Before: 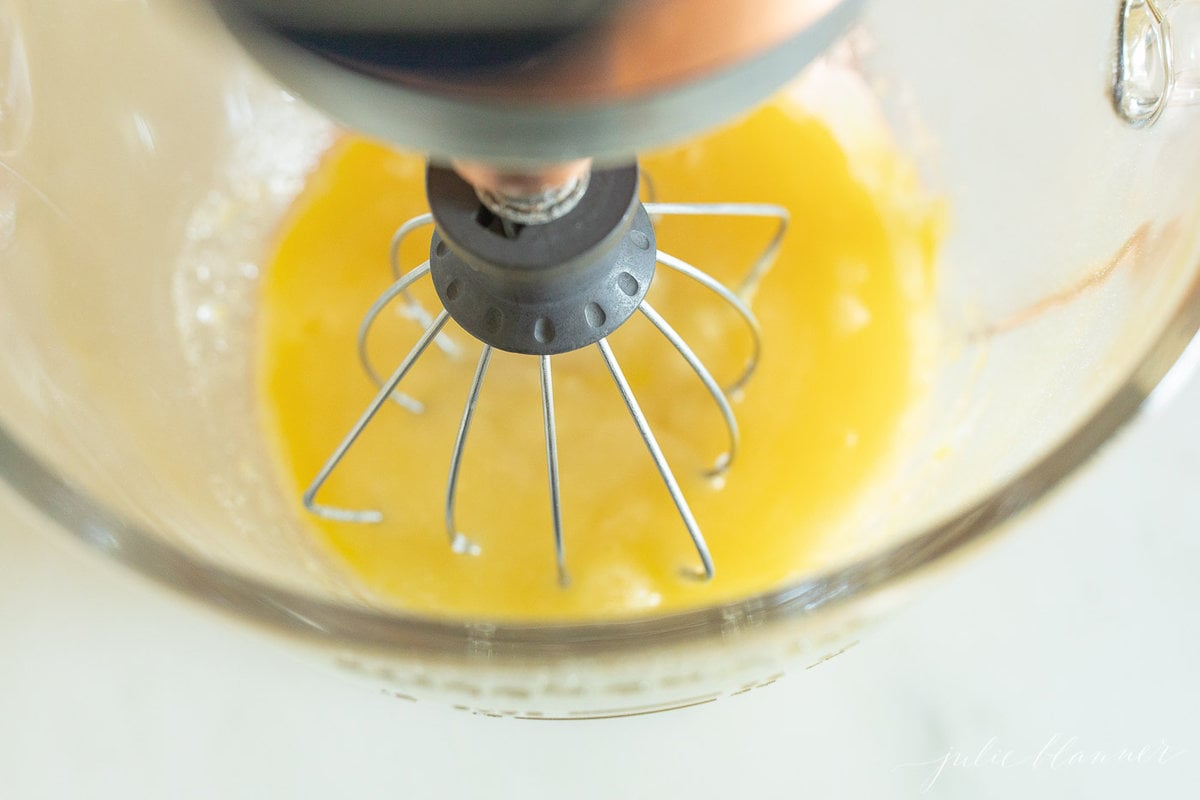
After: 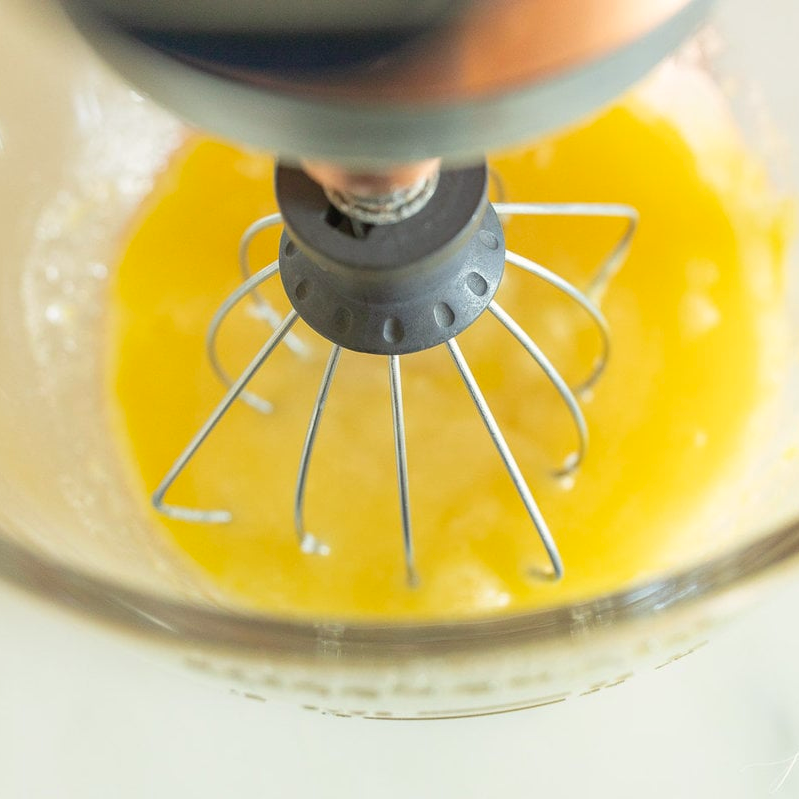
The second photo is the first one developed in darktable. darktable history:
color correction: highlights a* 0.816, highlights b* 2.78, saturation 1.1
crop and rotate: left 12.648%, right 20.685%
